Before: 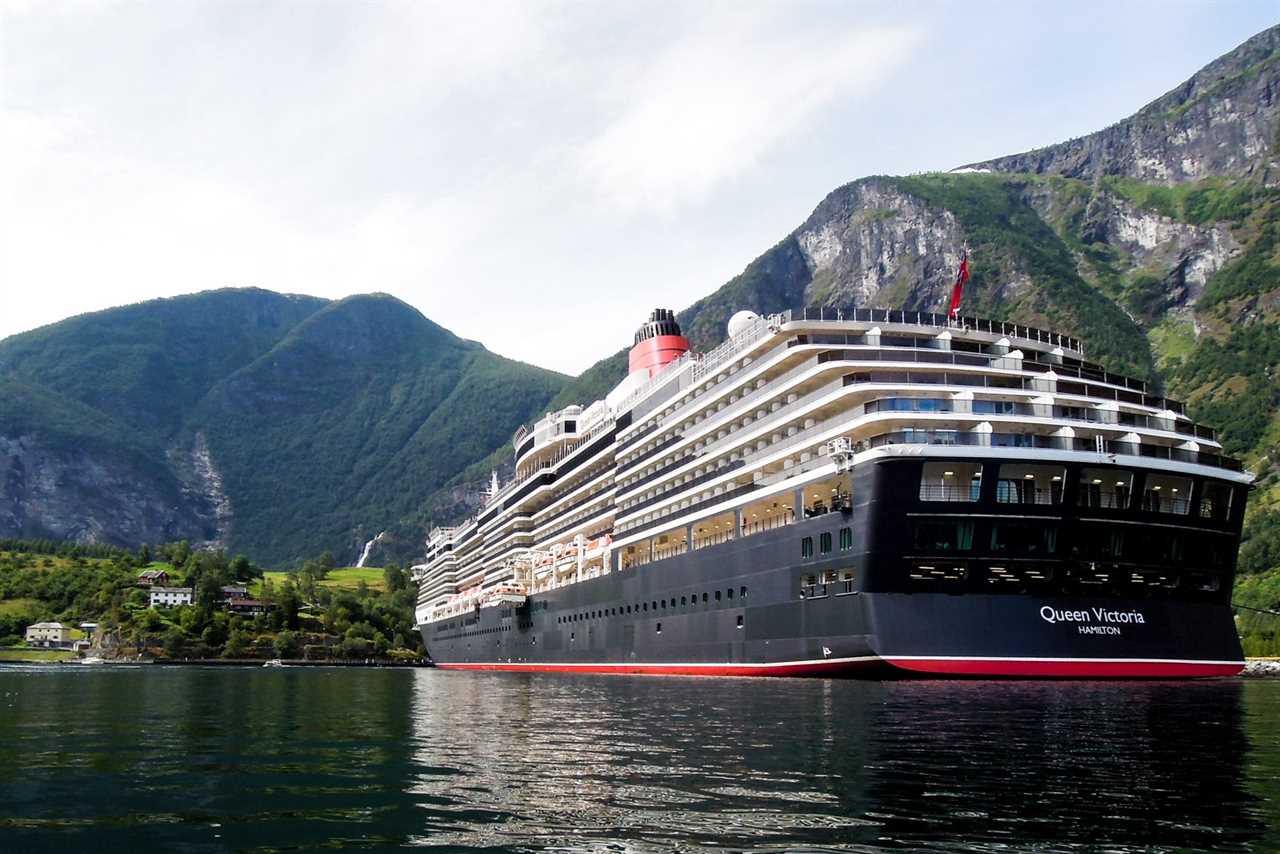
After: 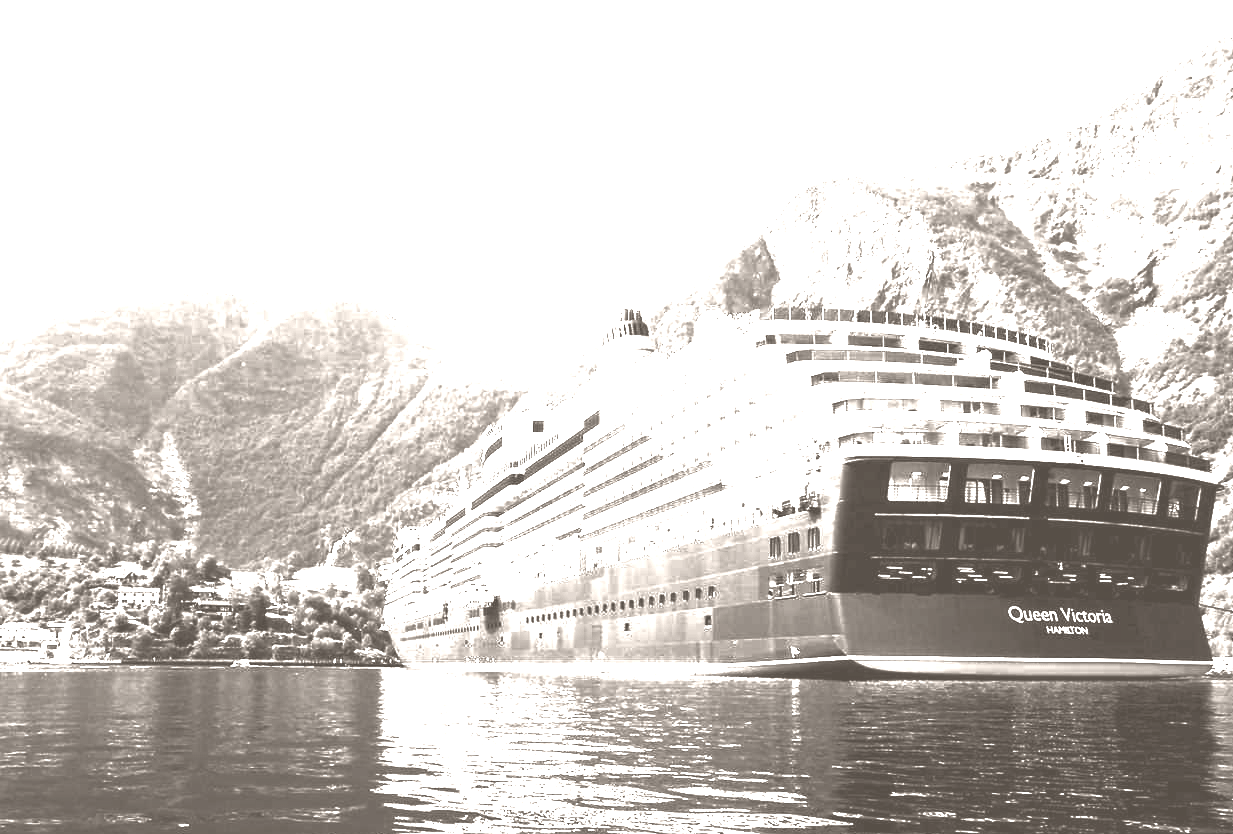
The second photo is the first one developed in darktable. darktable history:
color calibration: output R [0.994, 0.059, -0.119, 0], output G [-0.036, 1.09, -0.119, 0], output B [0.078, -0.108, 0.961, 0], illuminant custom, x 0.371, y 0.382, temperature 4281.14 K
exposure: black level correction 0, exposure 0.9 EV, compensate exposure bias true, compensate highlight preservation false
crop and rotate: left 2.536%, right 1.107%, bottom 2.246%
contrast brightness saturation: contrast 0.83, brightness 0.59, saturation 0.59
colorize: hue 34.49°, saturation 35.33%, source mix 100%, lightness 55%, version 1
